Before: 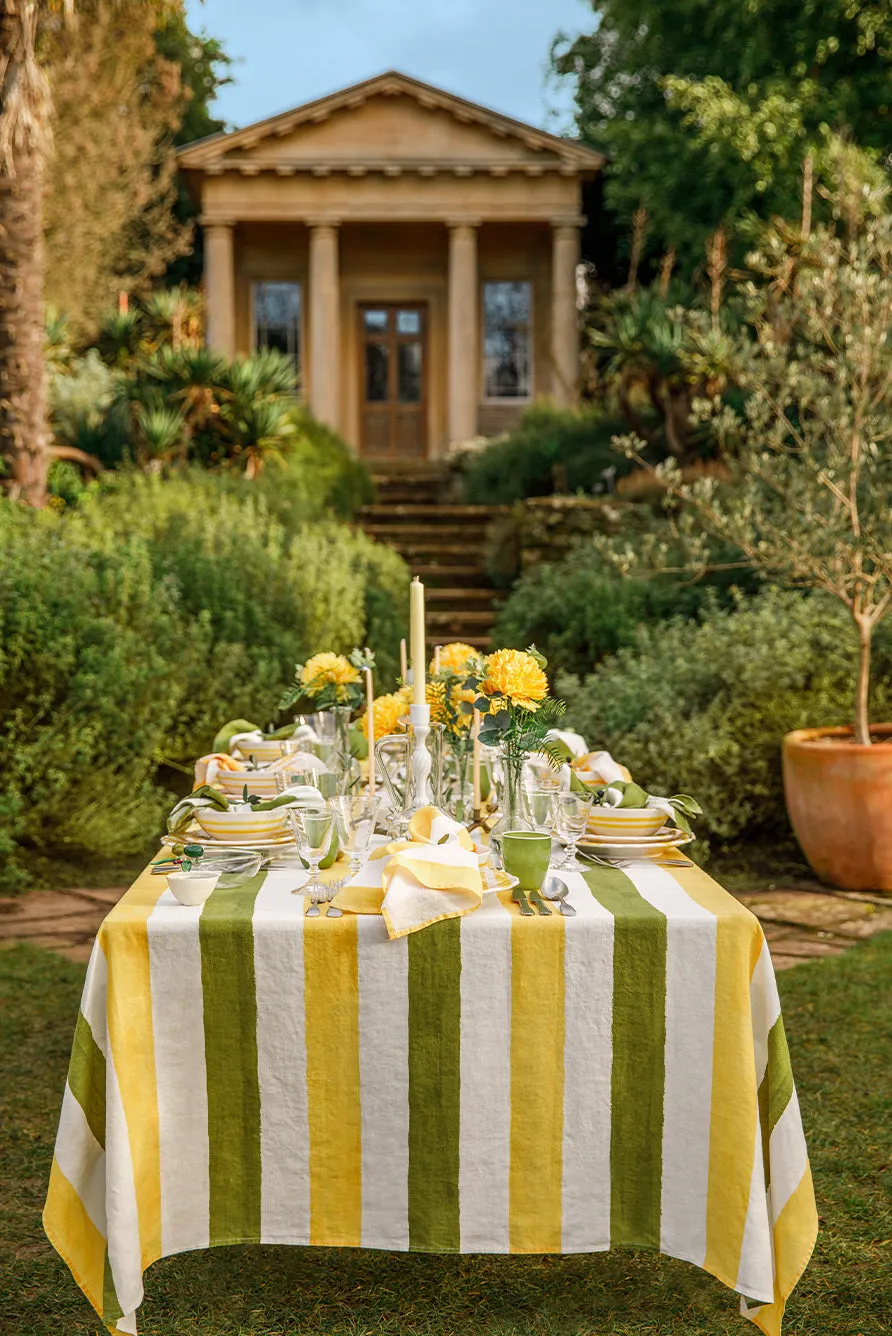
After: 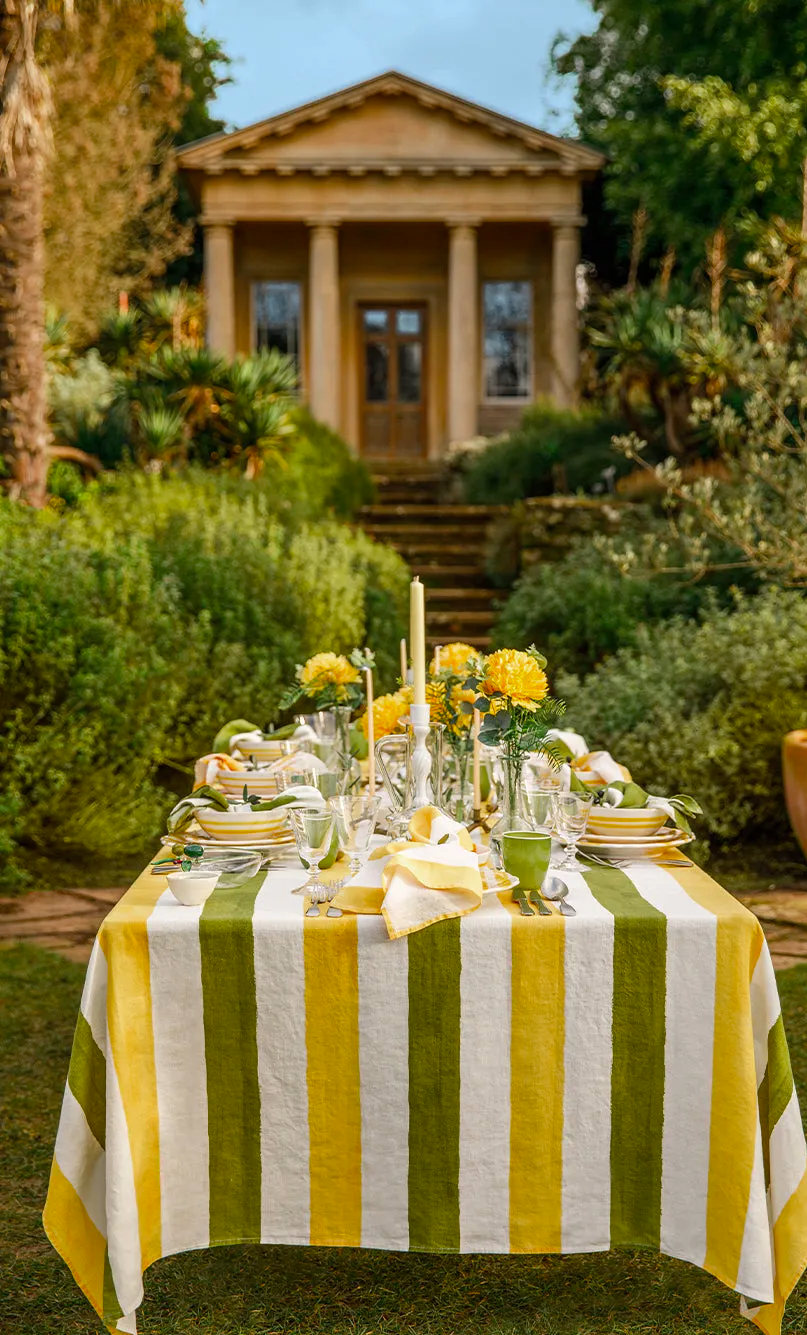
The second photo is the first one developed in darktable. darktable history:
crop: right 9.509%, bottom 0.031%
color balance rgb: perceptual saturation grading › global saturation 8.89%, saturation formula JzAzBz (2021)
